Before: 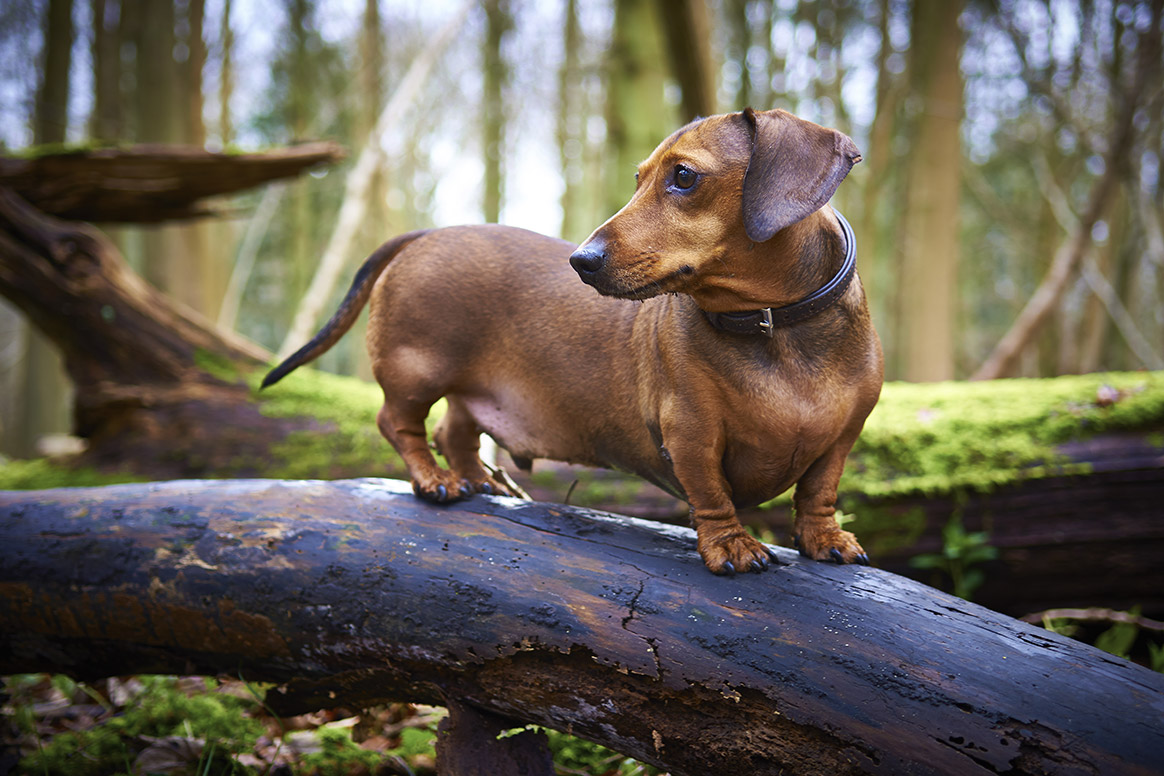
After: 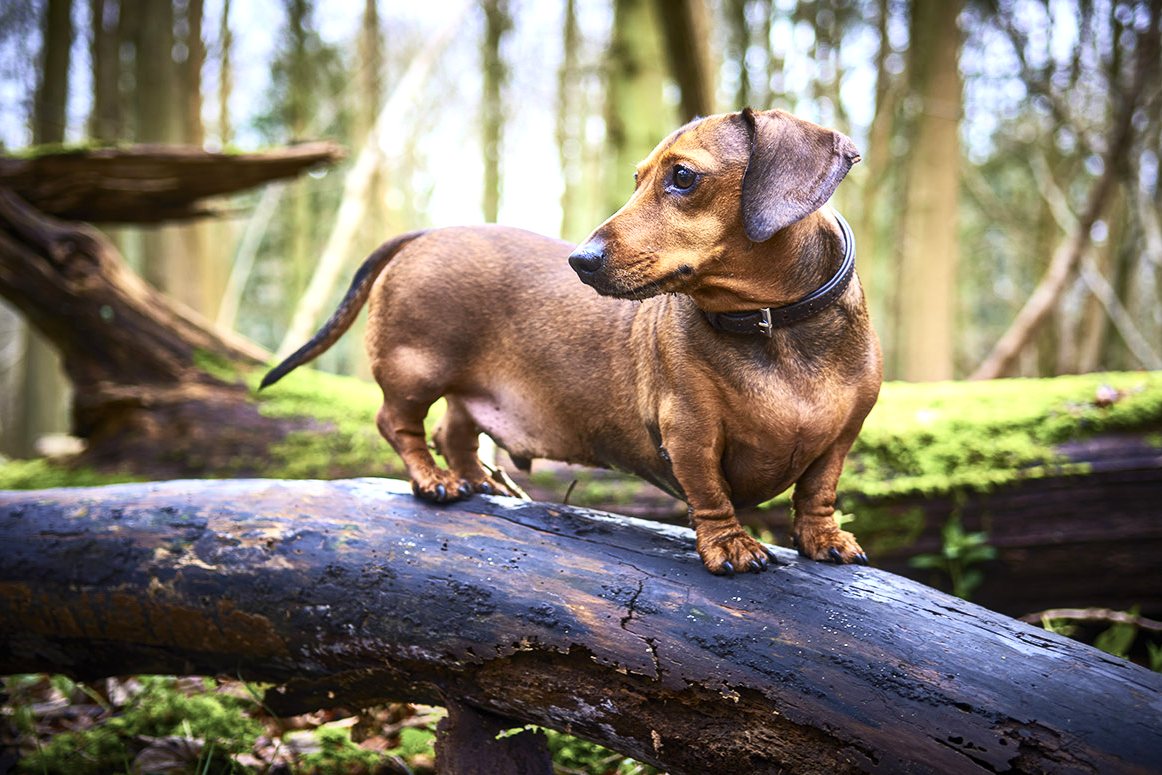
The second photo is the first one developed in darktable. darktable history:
crop and rotate: left 0.126%
local contrast: on, module defaults
contrast brightness saturation: contrast 0.24, brightness 0.09
exposure: black level correction 0, exposure 0.4 EV, compensate exposure bias true, compensate highlight preservation false
